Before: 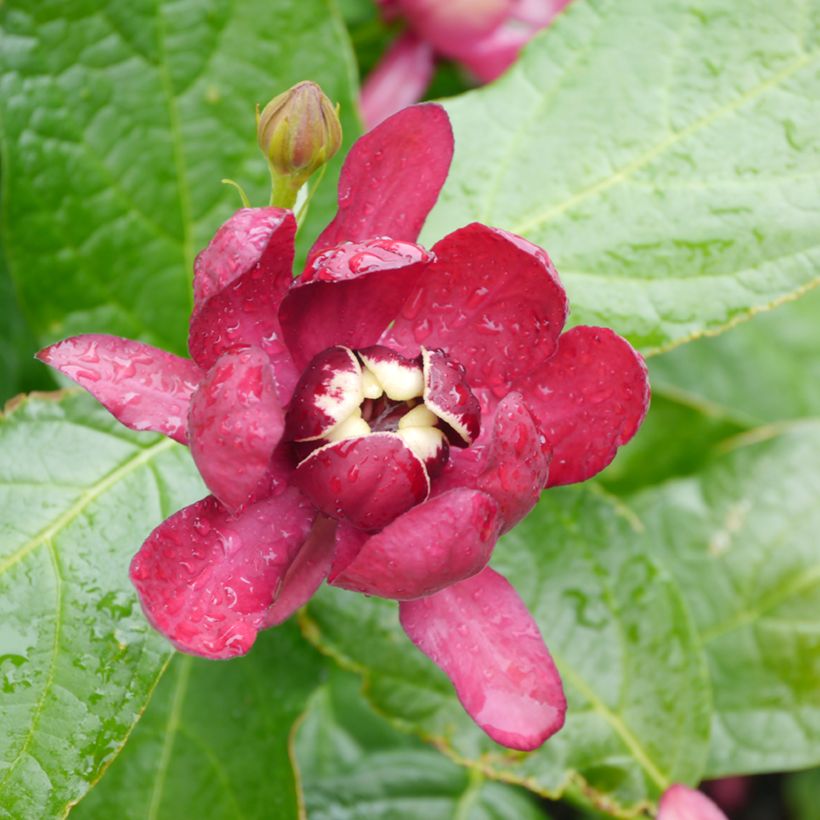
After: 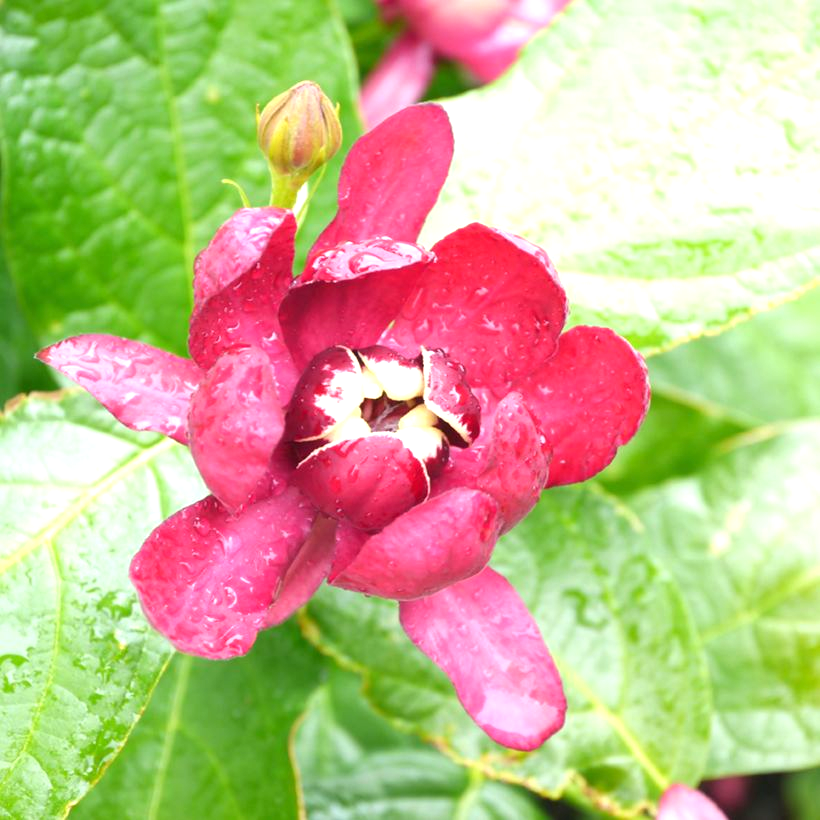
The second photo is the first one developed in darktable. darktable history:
exposure: exposure 0.944 EV, compensate highlight preservation false
